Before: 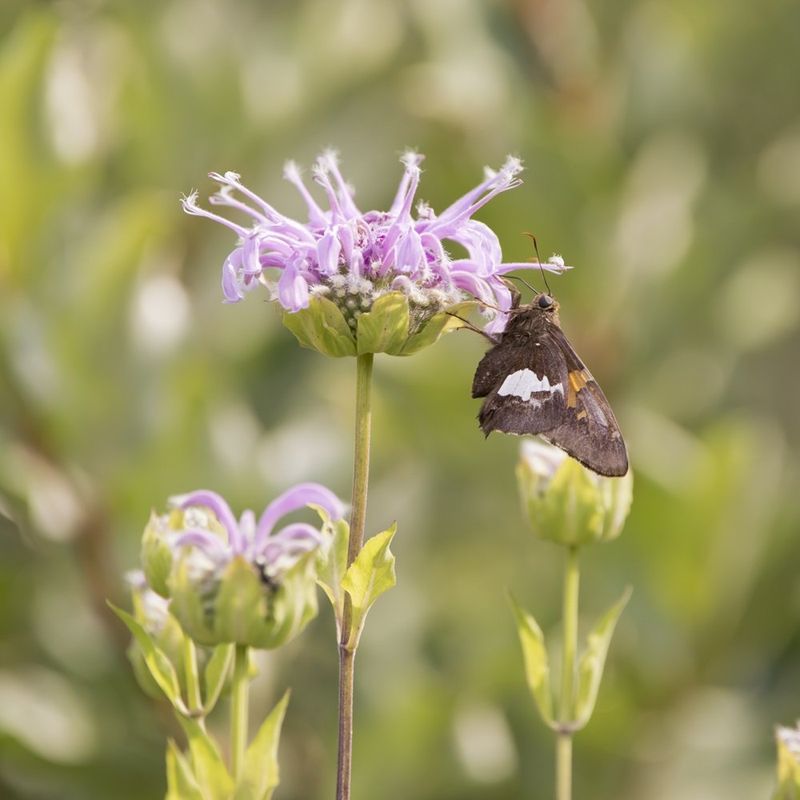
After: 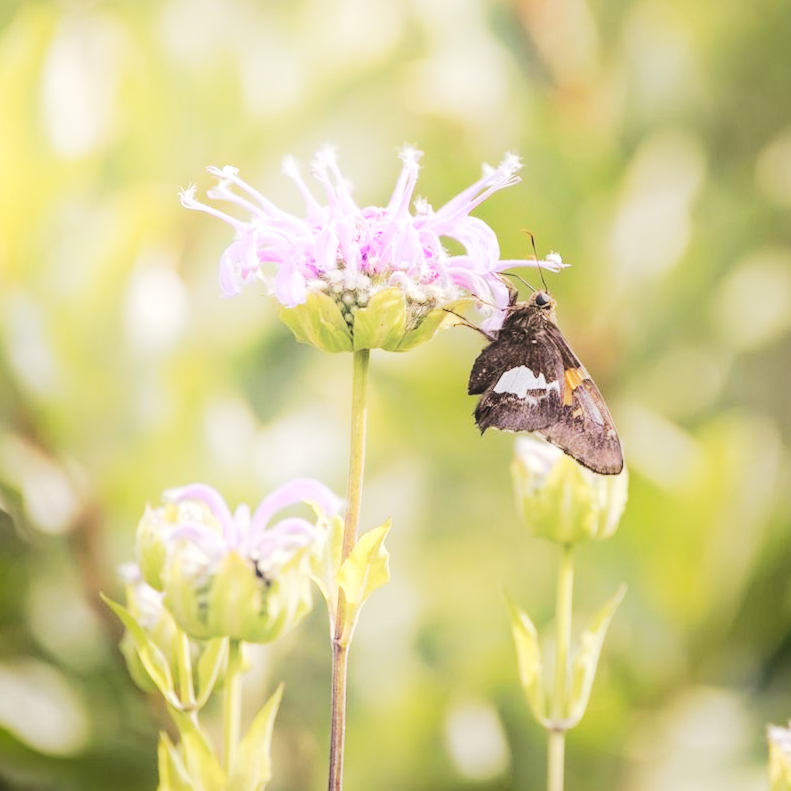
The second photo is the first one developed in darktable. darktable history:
contrast brightness saturation: saturation -0.032
shadows and highlights: shadows -21.85, highlights 98.51, soften with gaussian
crop and rotate: angle -0.605°
local contrast: on, module defaults
tone curve: curves: ch0 [(0, 0) (0.003, 0.062) (0.011, 0.07) (0.025, 0.083) (0.044, 0.094) (0.069, 0.105) (0.1, 0.117) (0.136, 0.136) (0.177, 0.164) (0.224, 0.201) (0.277, 0.256) (0.335, 0.335) (0.399, 0.424) (0.468, 0.529) (0.543, 0.641) (0.623, 0.725) (0.709, 0.787) (0.801, 0.849) (0.898, 0.917) (1, 1)], preserve colors none
